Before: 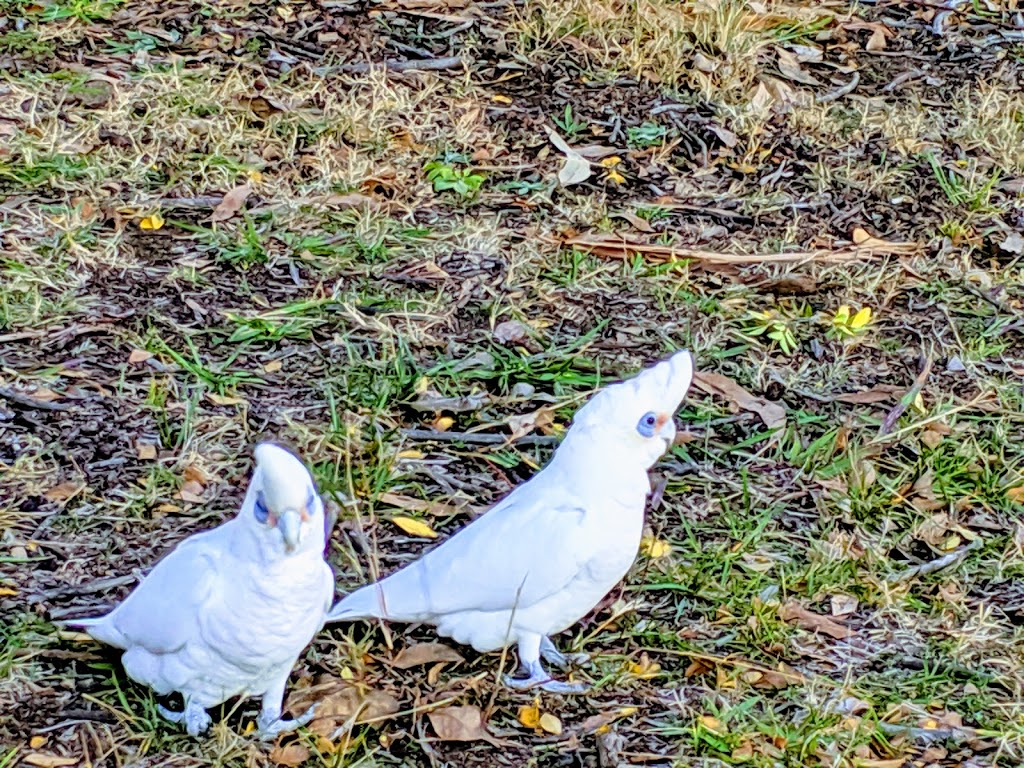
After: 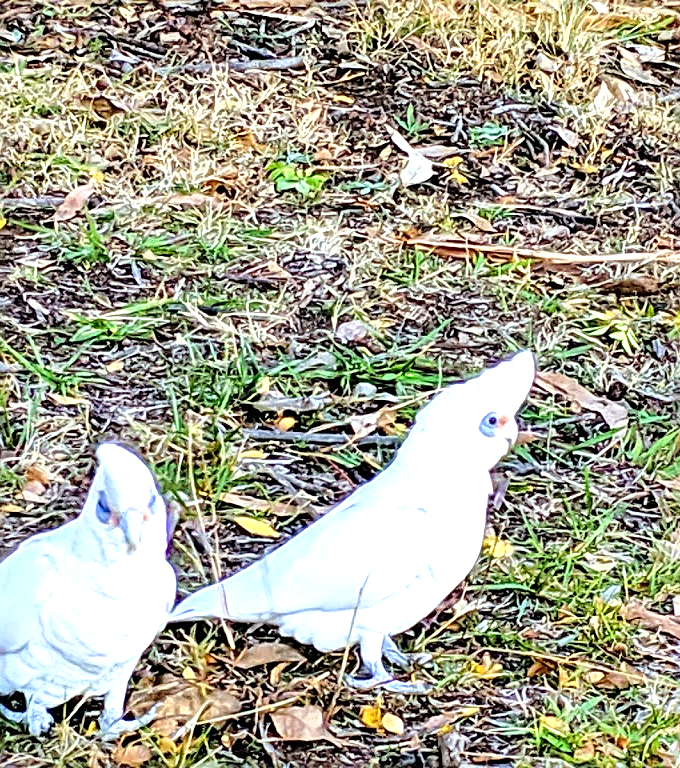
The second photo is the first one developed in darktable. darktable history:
exposure: black level correction 0, exposure 0.691 EV, compensate exposure bias true, compensate highlight preservation false
local contrast: mode bilateral grid, contrast 20, coarseness 49, detail 119%, midtone range 0.2
crop and rotate: left 15.454%, right 18.051%
sharpen: on, module defaults
